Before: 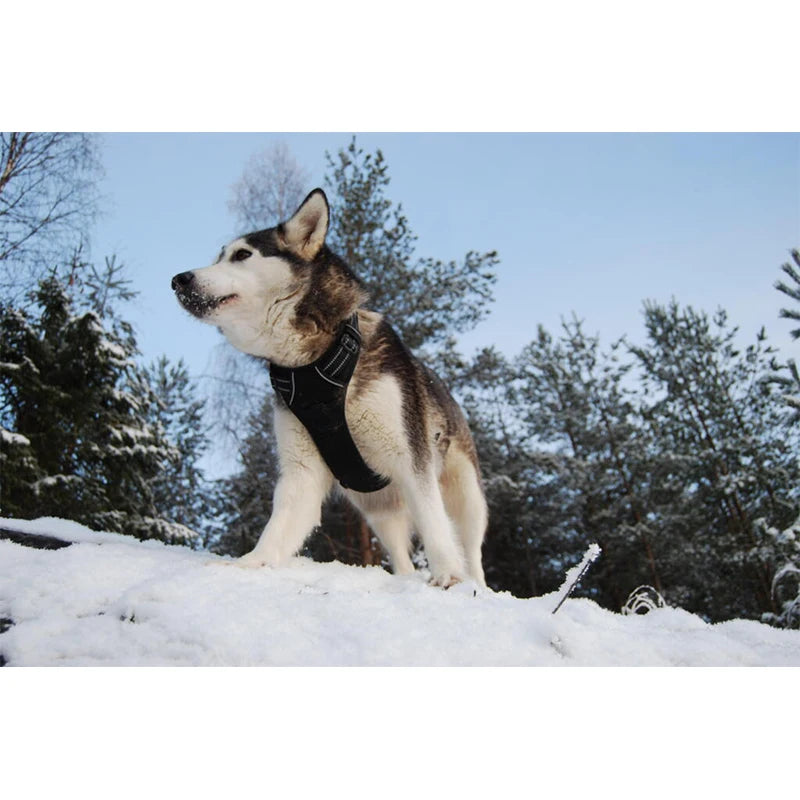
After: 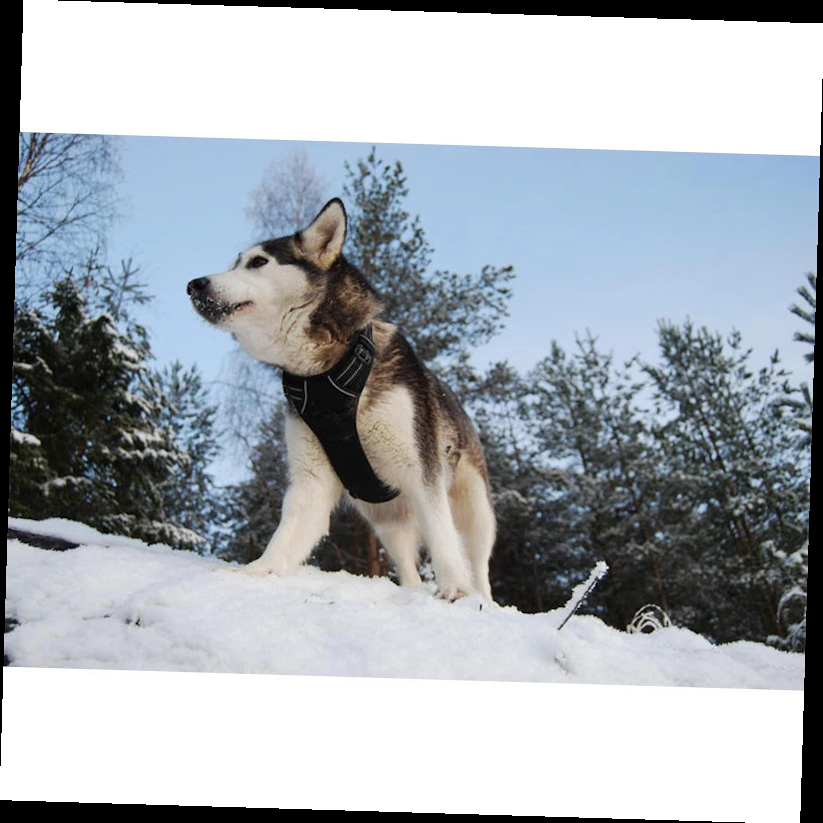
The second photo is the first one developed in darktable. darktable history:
white balance: emerald 1
exposure: compensate highlight preservation false
rotate and perspective: rotation 1.72°, automatic cropping off
